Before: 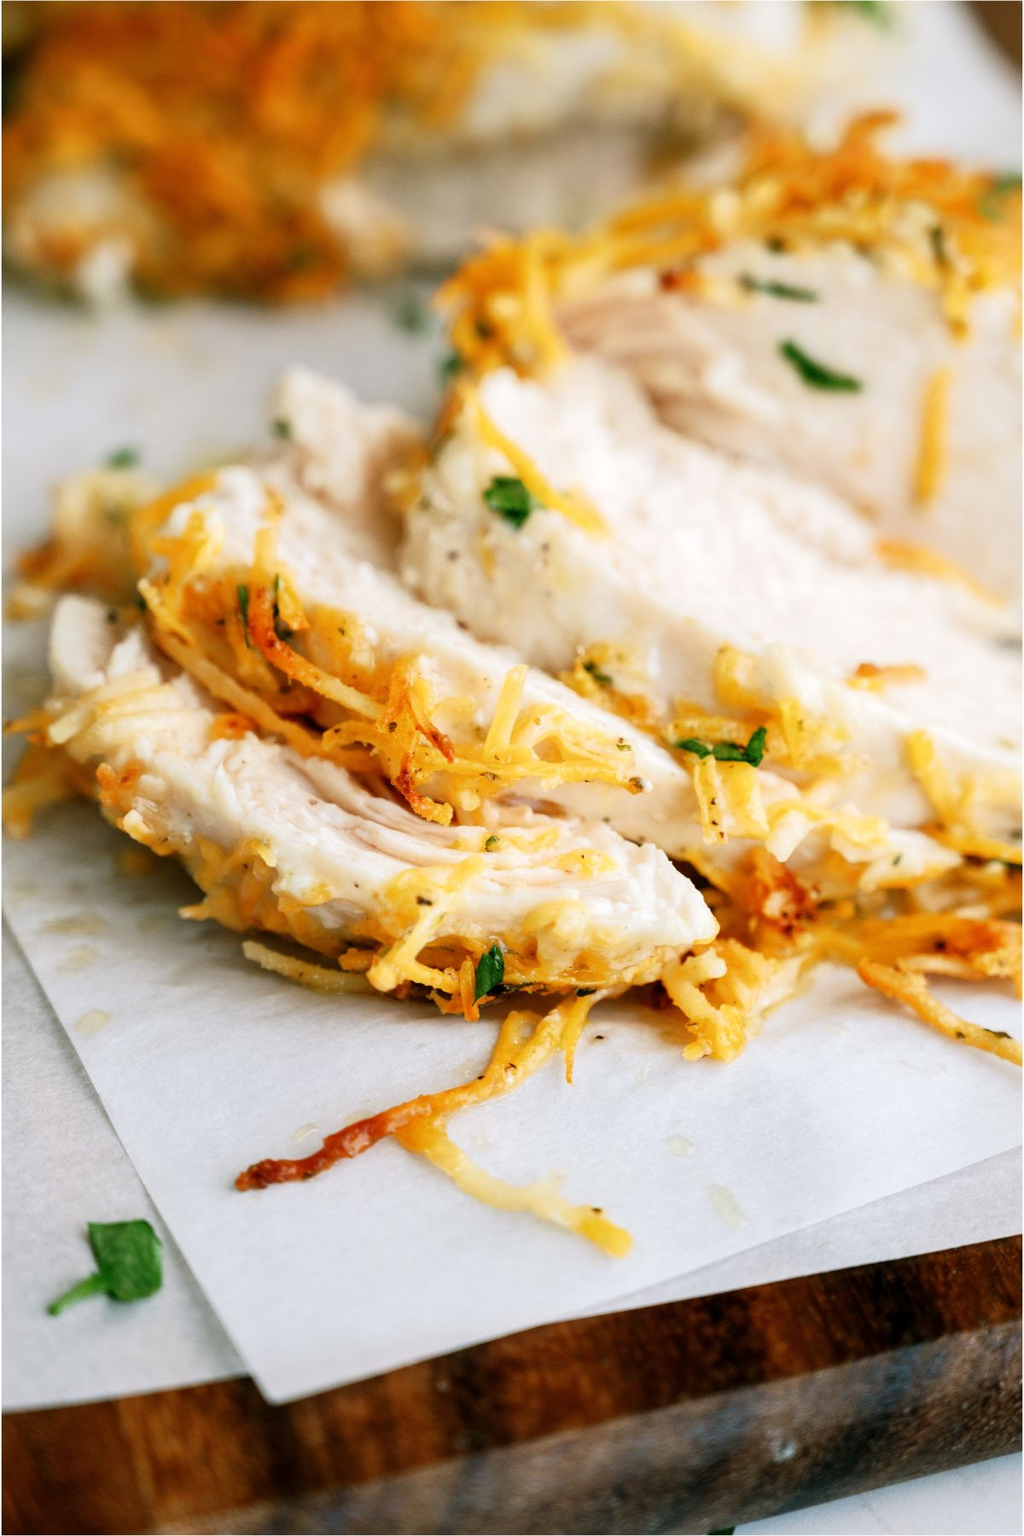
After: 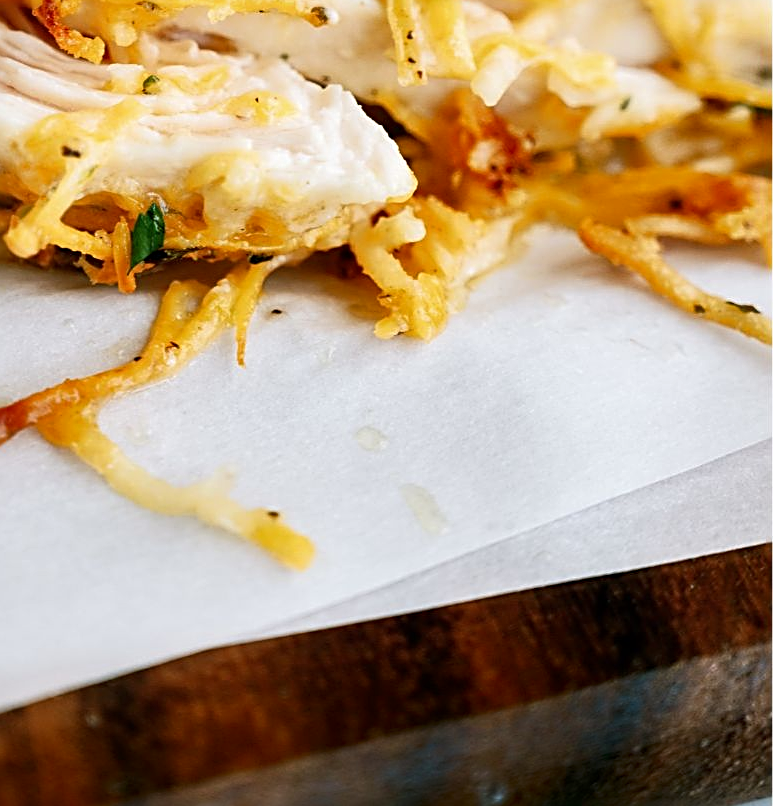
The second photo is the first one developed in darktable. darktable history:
shadows and highlights: shadows -88.03, highlights -35.45, shadows color adjustment 99.15%, highlights color adjustment 0%, soften with gaussian
sharpen: radius 2.676, amount 0.669
crop and rotate: left 35.509%, top 50.238%, bottom 4.934%
